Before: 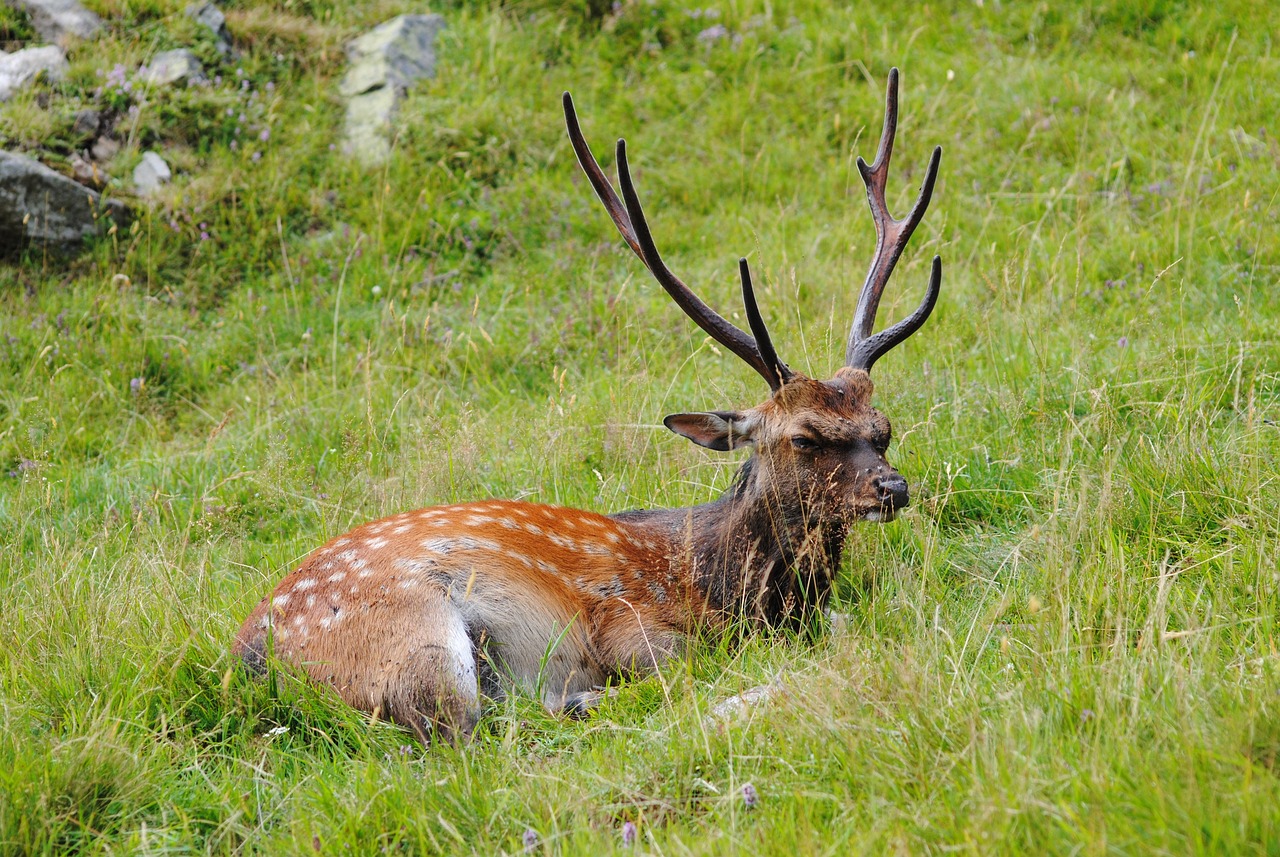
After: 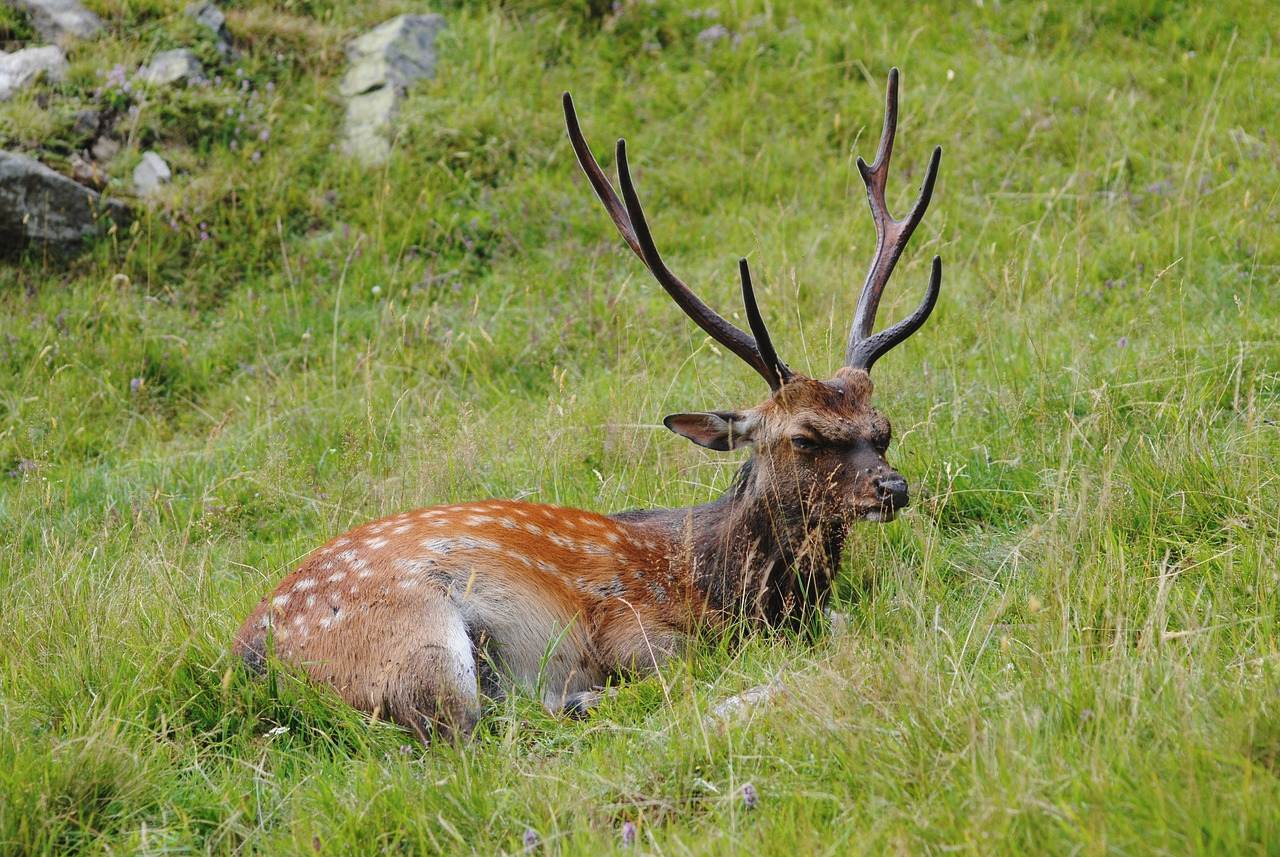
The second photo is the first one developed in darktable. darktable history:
contrast brightness saturation: contrast -0.067, brightness -0.038, saturation -0.111
